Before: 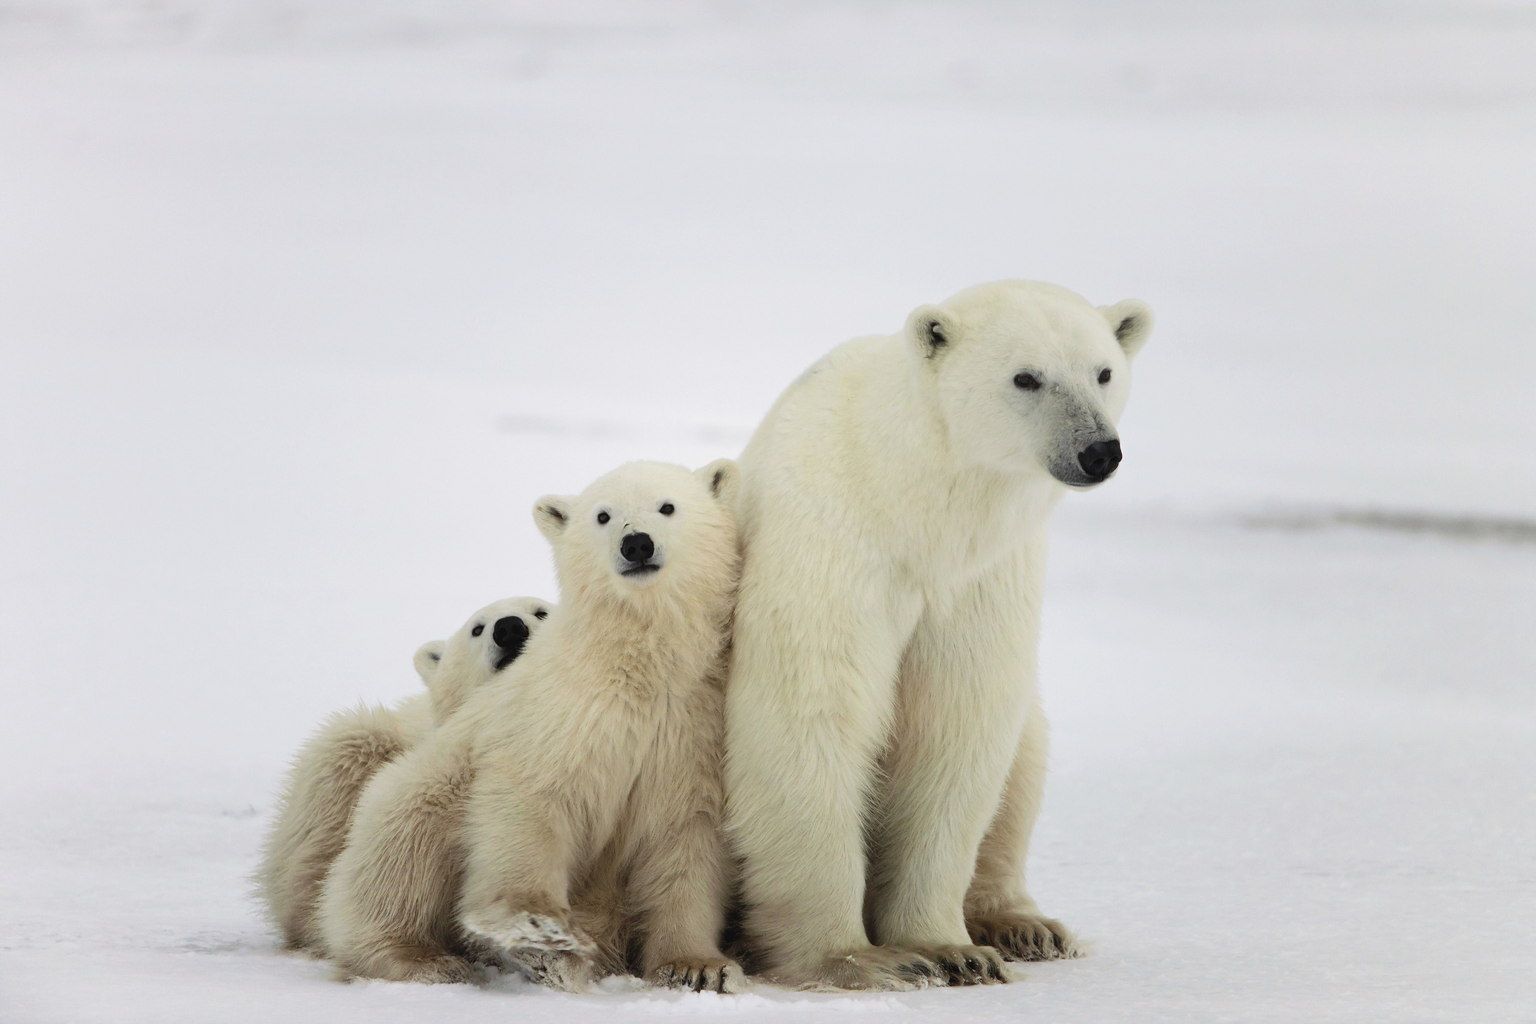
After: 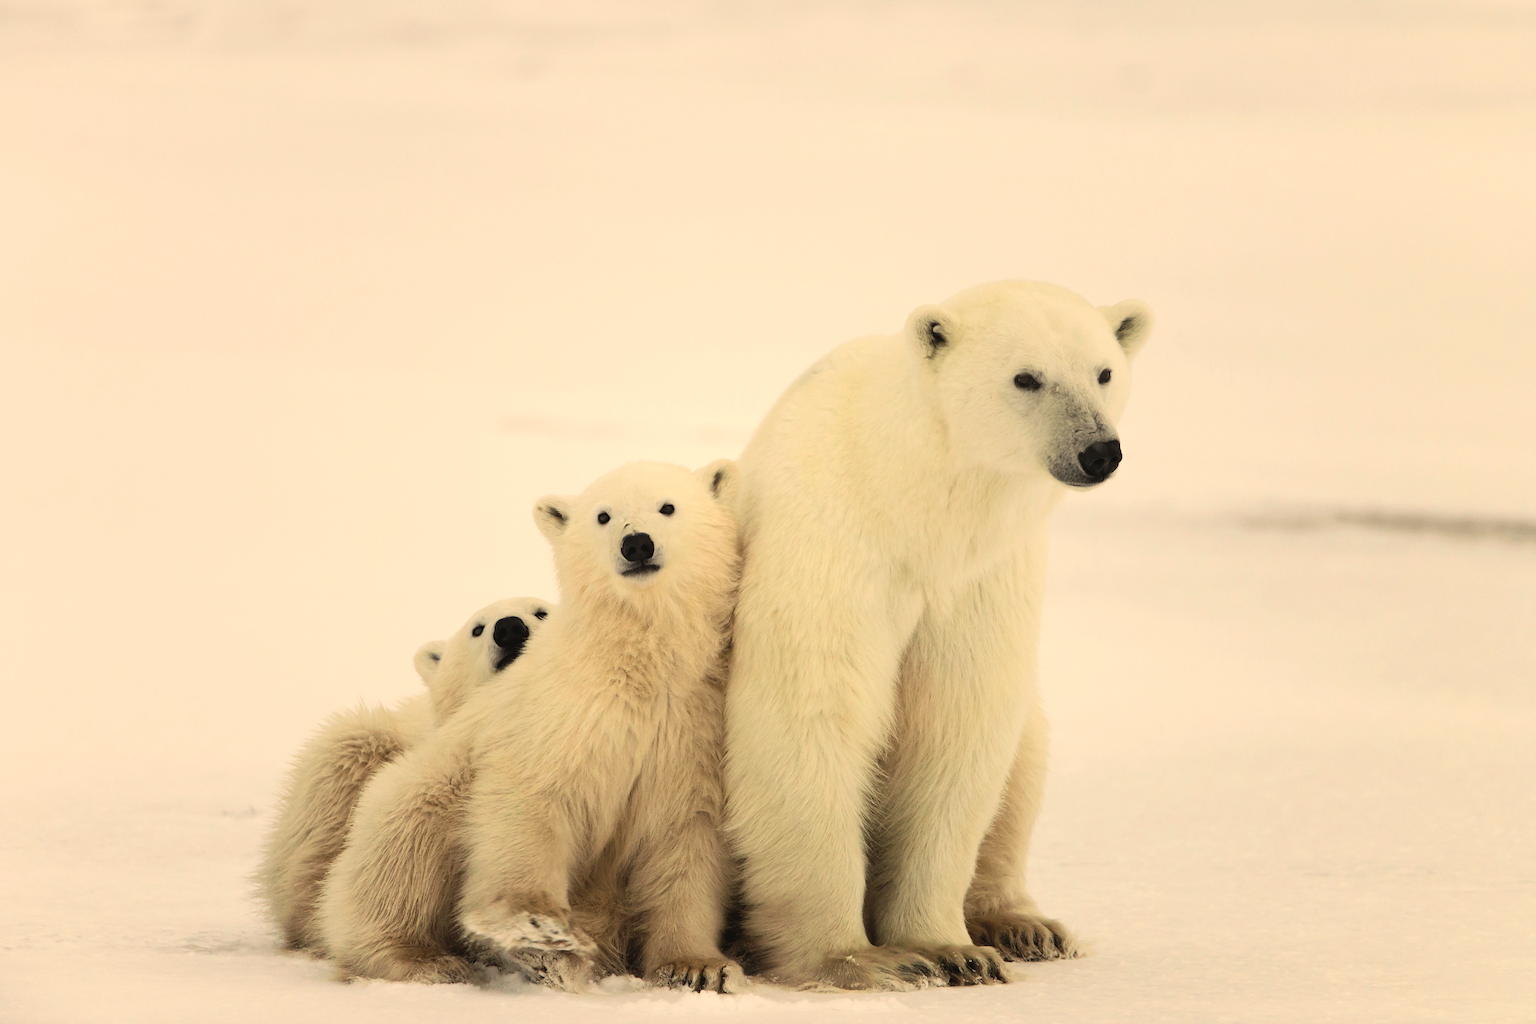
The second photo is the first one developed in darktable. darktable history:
white balance: red 1.123, blue 0.83
tone curve: curves: ch0 [(0, 0) (0.251, 0.254) (0.689, 0.733) (1, 1)]
